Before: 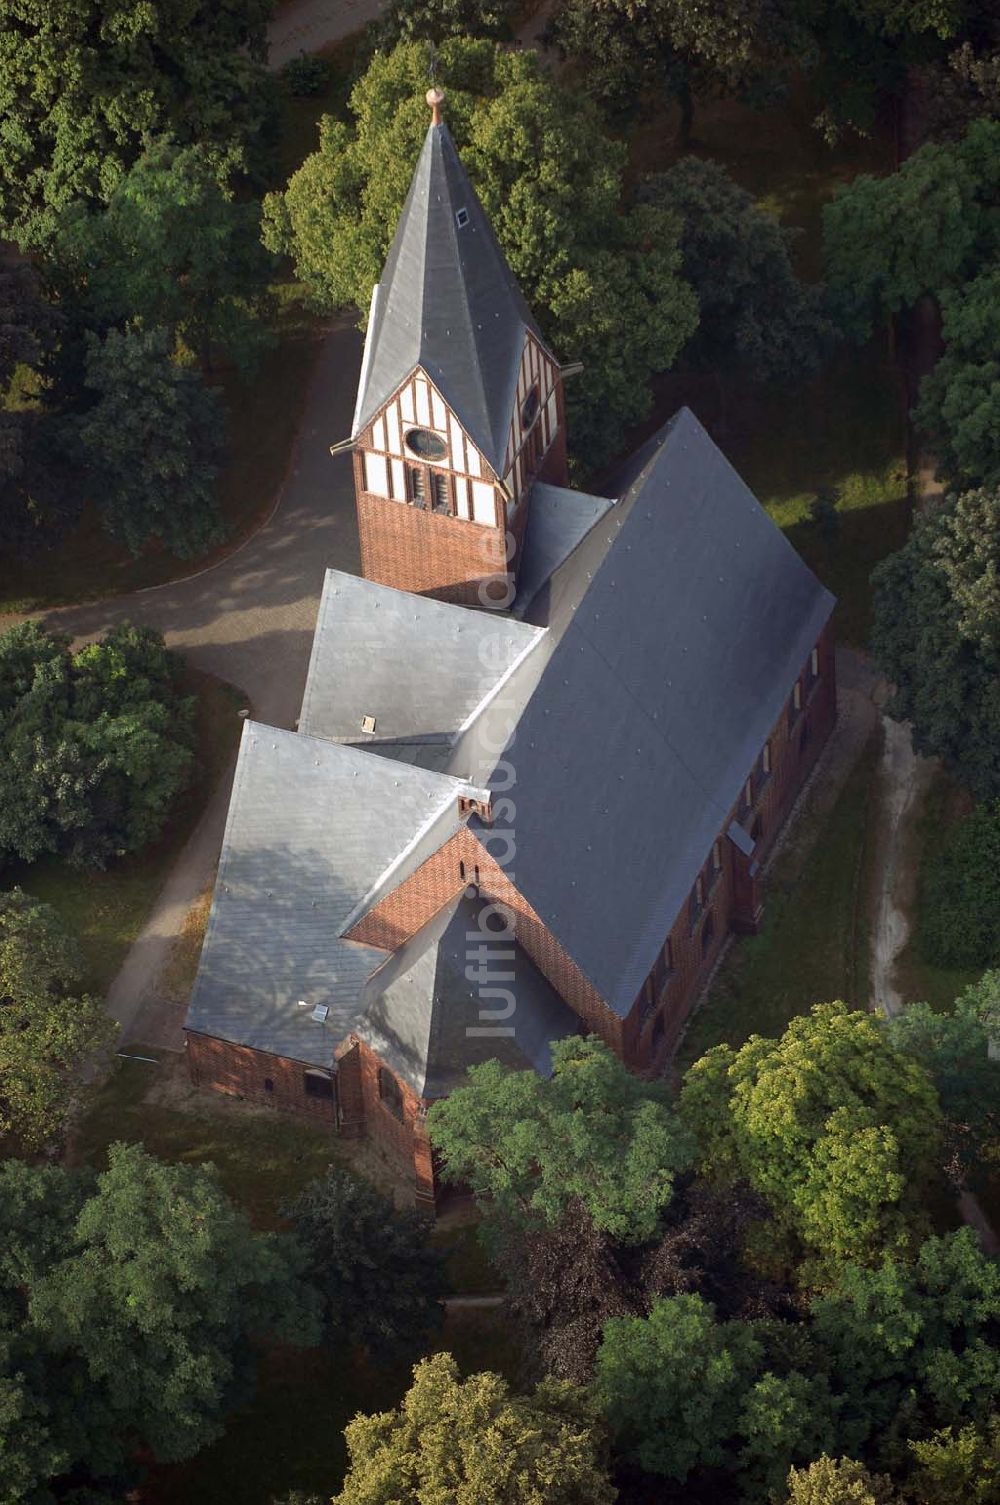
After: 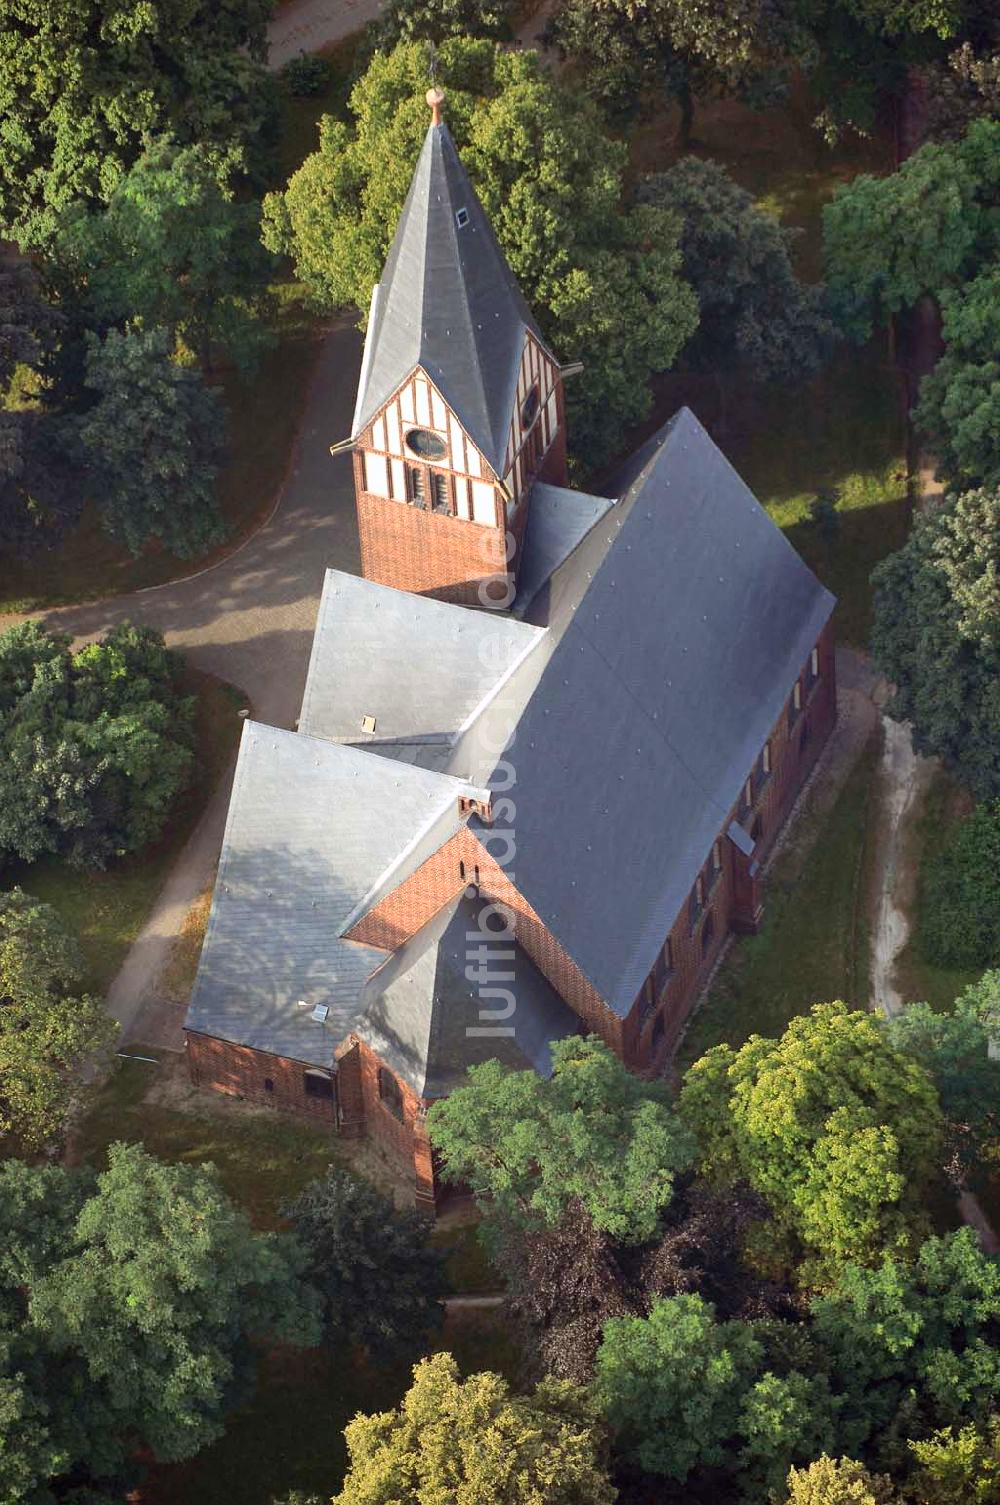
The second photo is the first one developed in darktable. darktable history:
shadows and highlights: highlights 70.16, soften with gaussian
contrast brightness saturation: contrast 0.199, brightness 0.156, saturation 0.228
